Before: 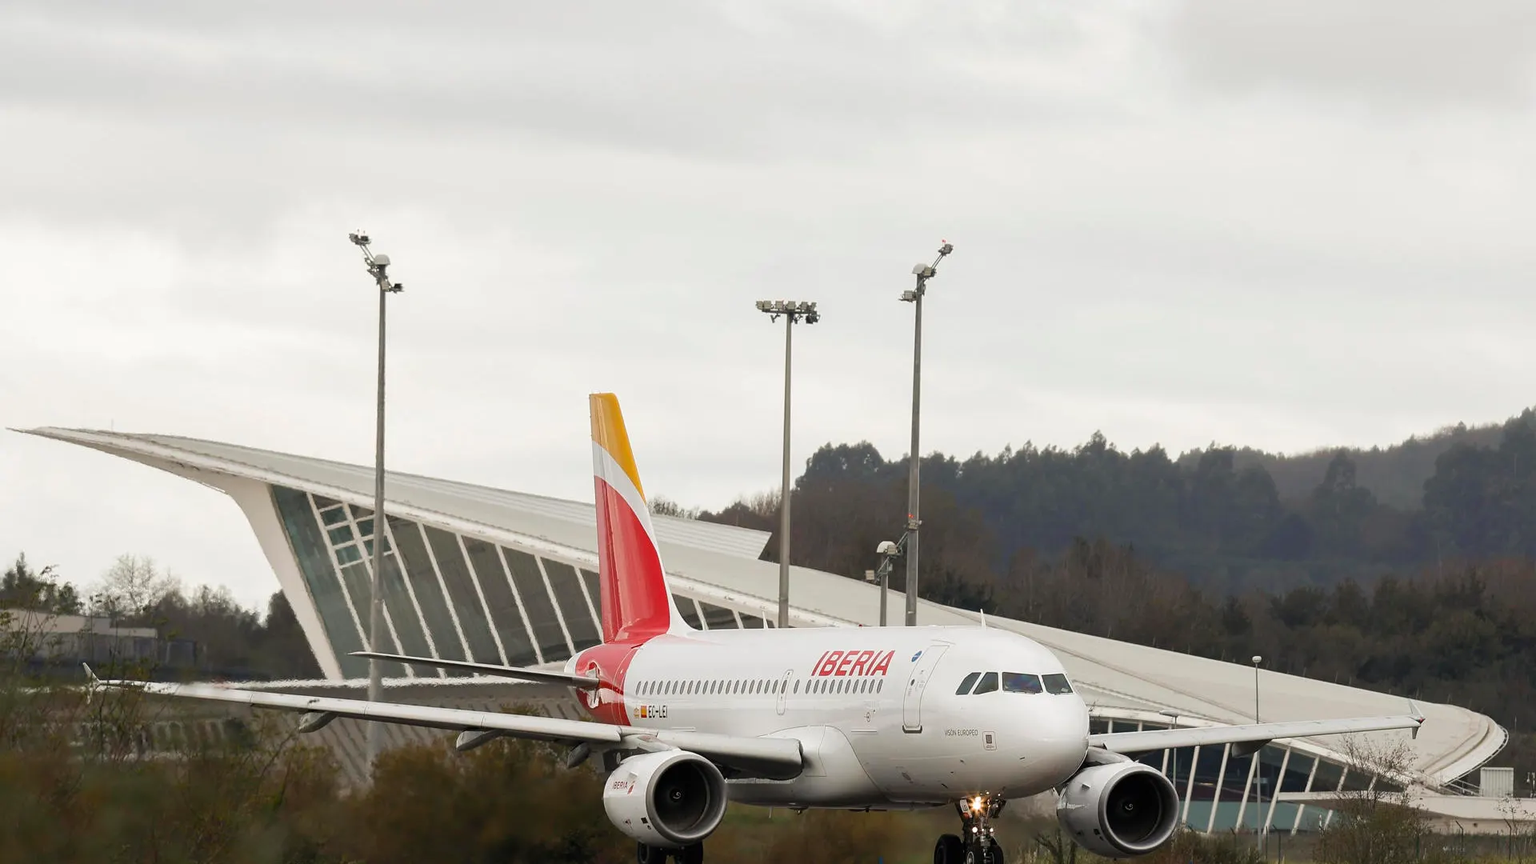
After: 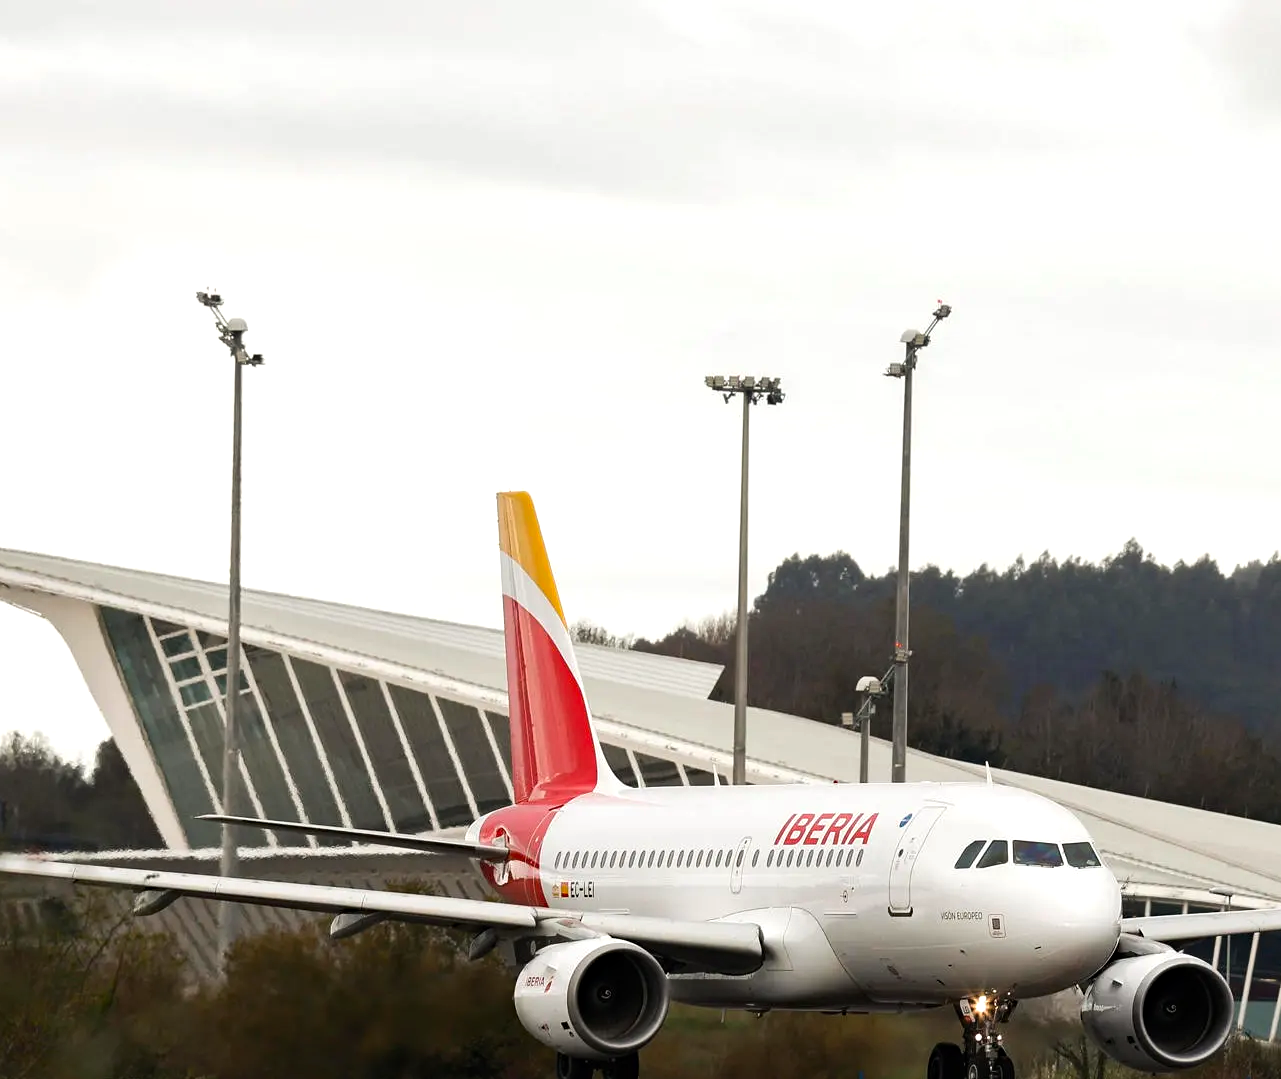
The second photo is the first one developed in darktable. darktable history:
tone equalizer: -8 EV -0.399 EV, -7 EV -0.429 EV, -6 EV -0.359 EV, -5 EV -0.206 EV, -3 EV 0.2 EV, -2 EV 0.342 EV, -1 EV 0.371 EV, +0 EV 0.404 EV, edges refinement/feathering 500, mask exposure compensation -1.57 EV, preserve details no
crop and rotate: left 12.508%, right 20.748%
haze removal: compatibility mode true, adaptive false
